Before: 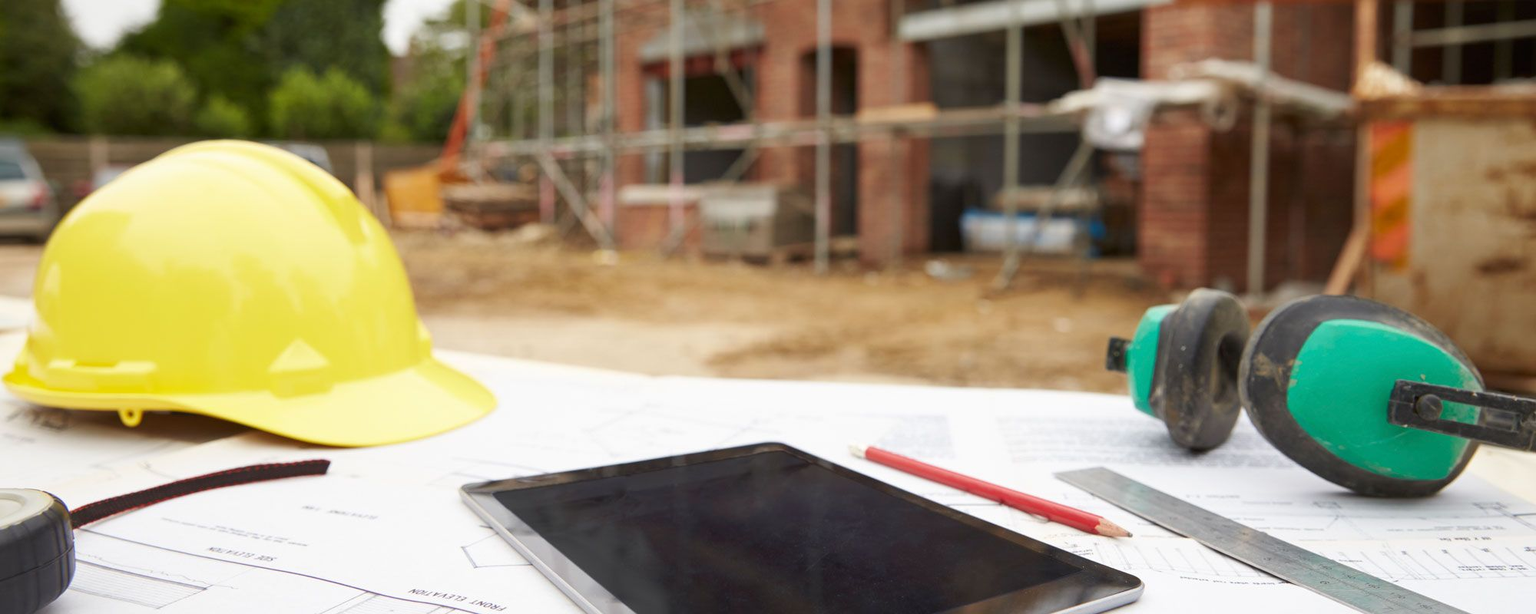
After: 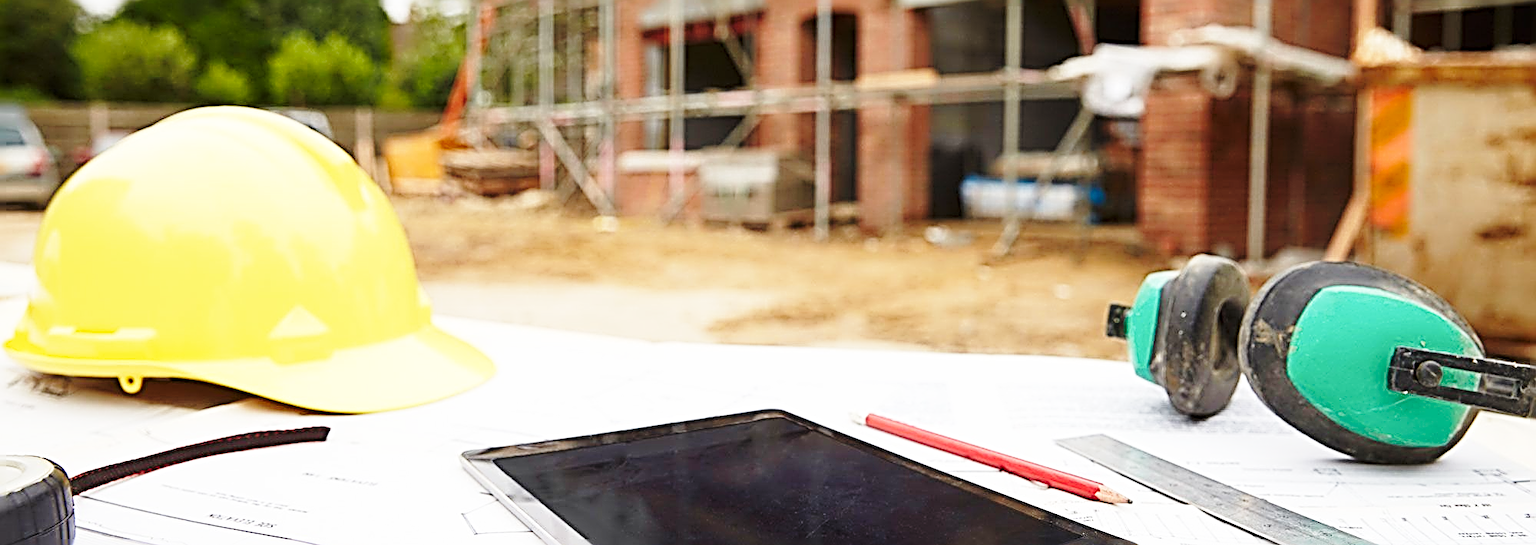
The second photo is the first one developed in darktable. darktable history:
crop and rotate: top 5.609%, bottom 5.609%
base curve: curves: ch0 [(0, 0) (0.028, 0.03) (0.121, 0.232) (0.46, 0.748) (0.859, 0.968) (1, 1)], preserve colors none
sharpen: radius 3.158, amount 1.731
